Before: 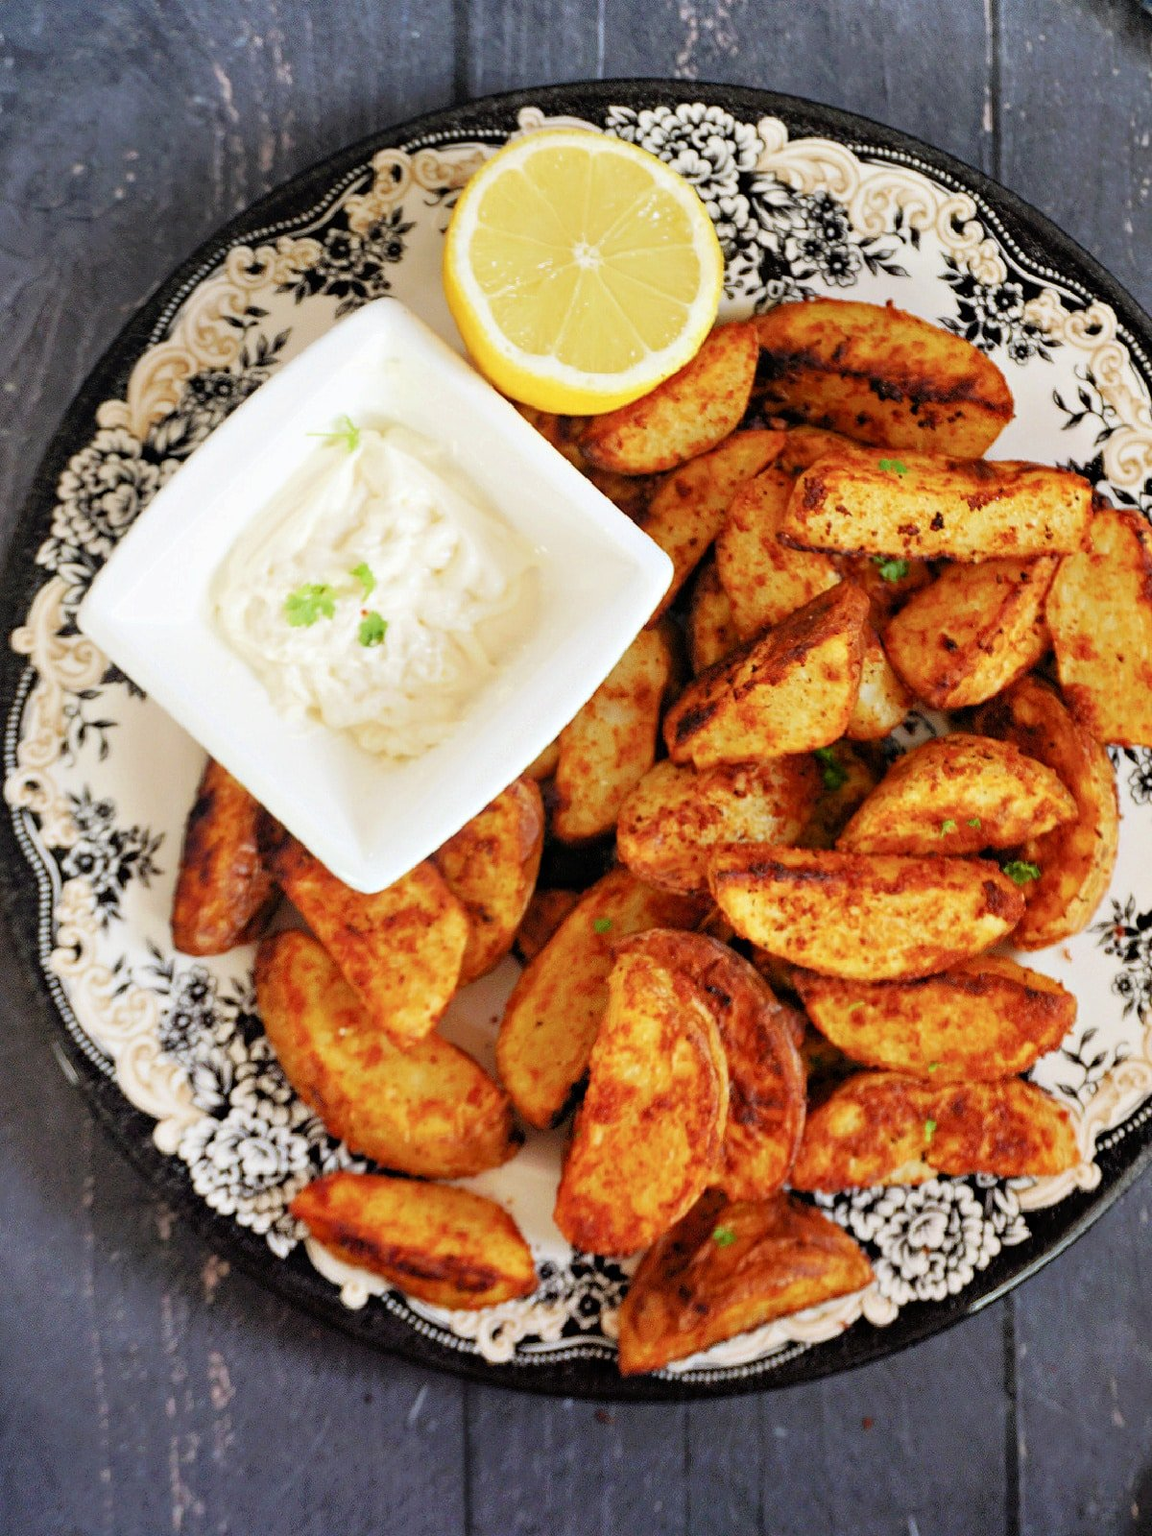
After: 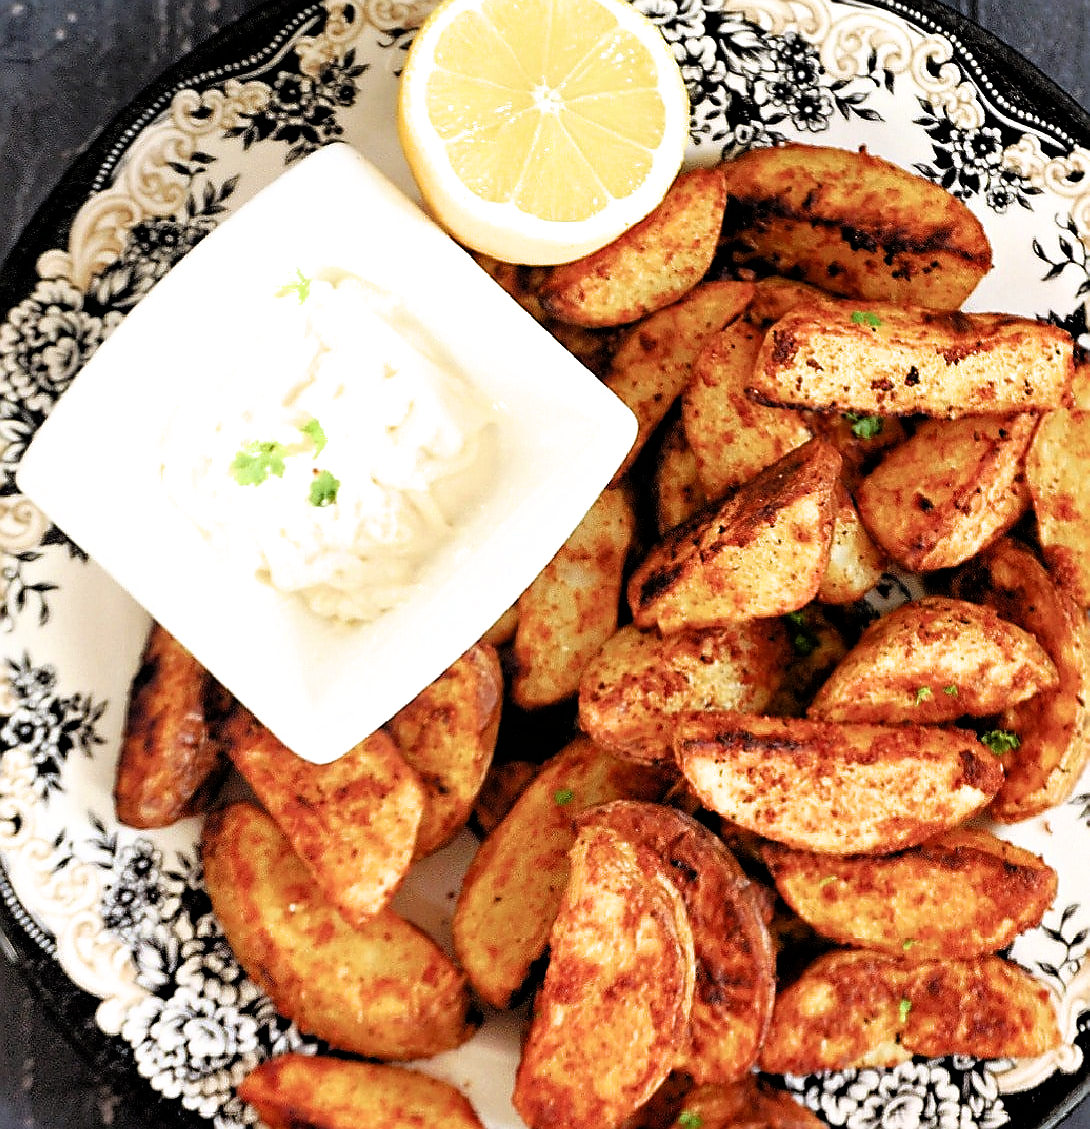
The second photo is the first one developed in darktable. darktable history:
crop: left 5.359%, top 10.449%, right 3.77%, bottom 18.956%
filmic rgb: black relative exposure -8.18 EV, white relative exposure 2.2 EV, target white luminance 99.865%, hardness 7.06, latitude 75.31%, contrast 1.32, highlights saturation mix -1.54%, shadows ↔ highlights balance 30.39%, color science v6 (2022)
sharpen: radius 1.354, amount 1.259, threshold 0.756
